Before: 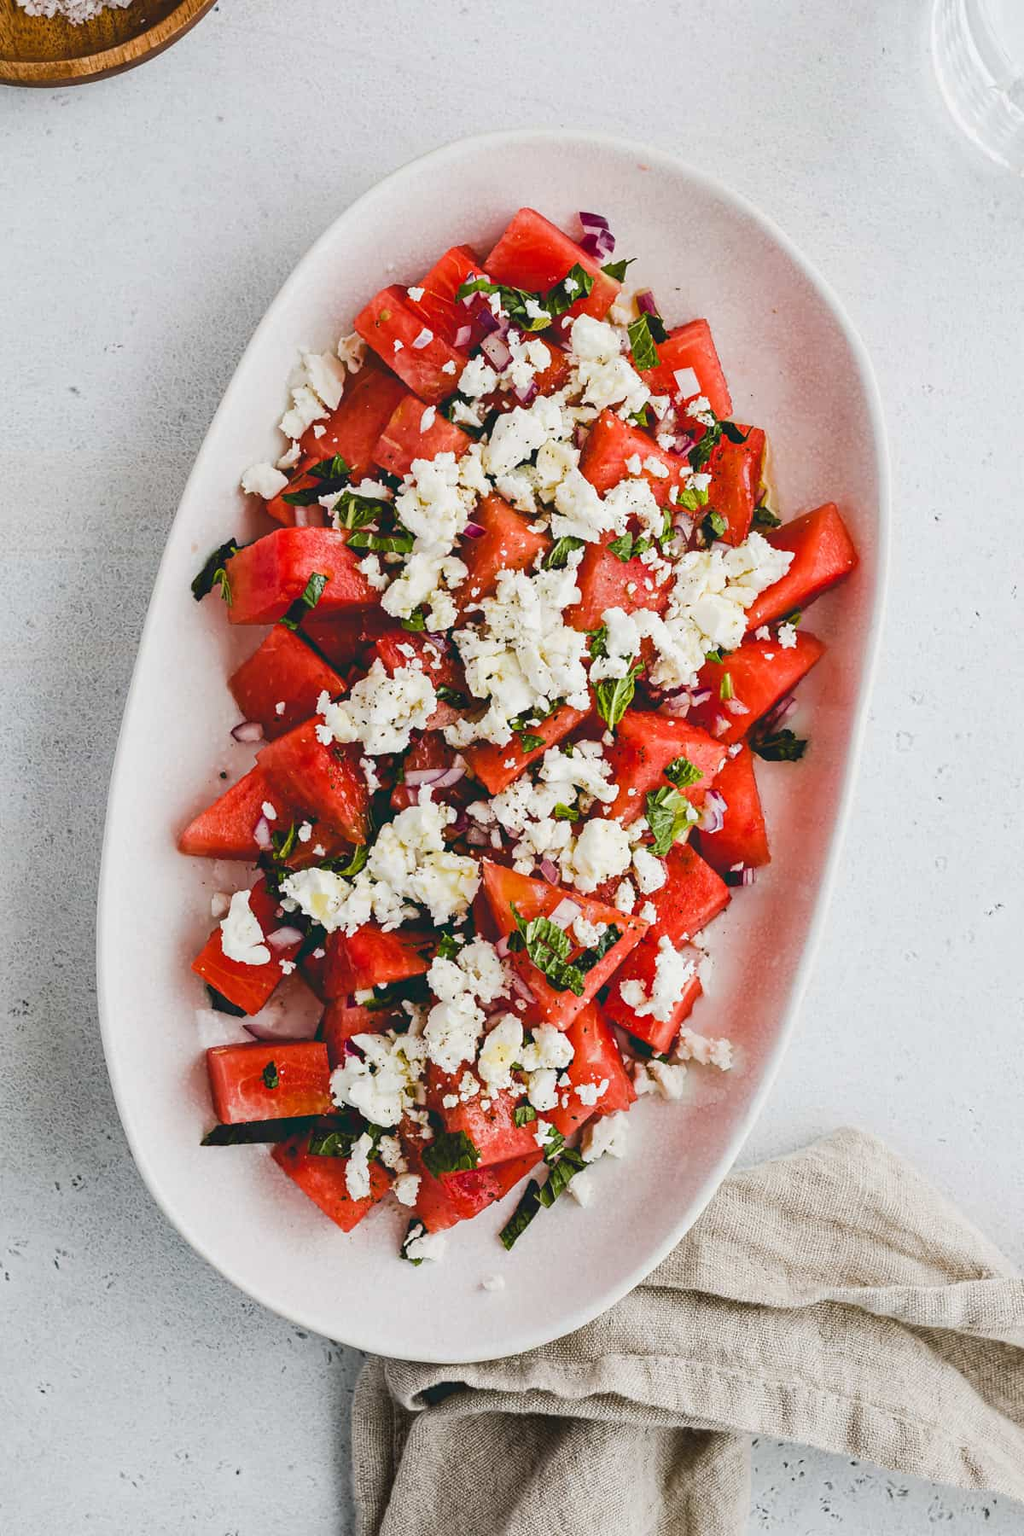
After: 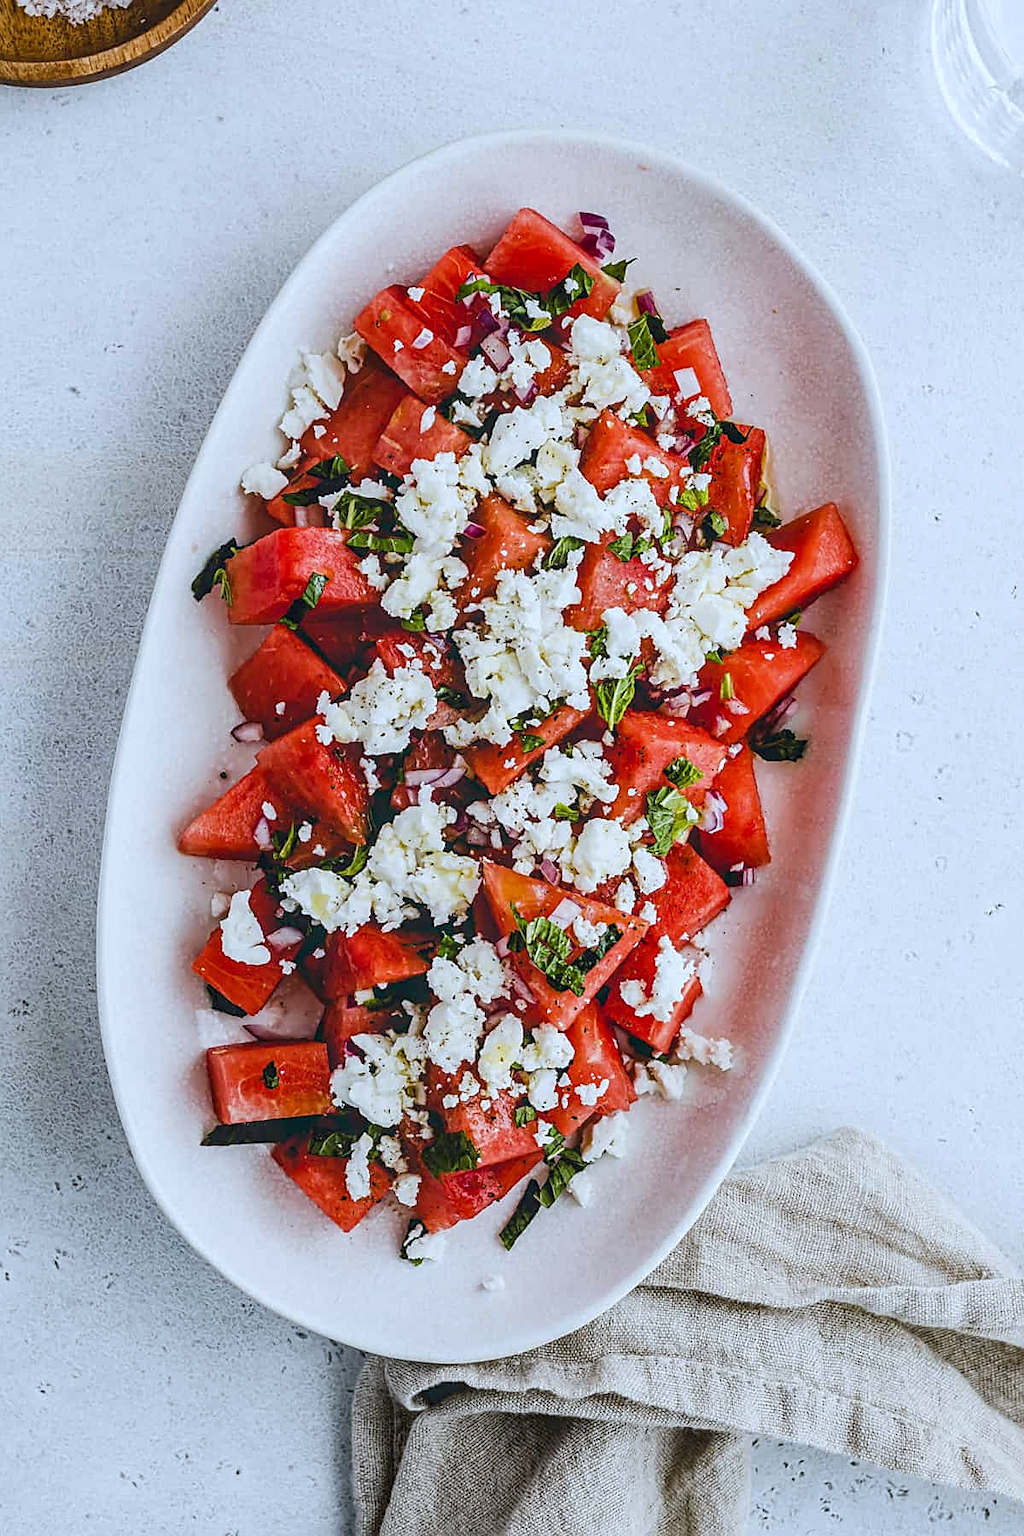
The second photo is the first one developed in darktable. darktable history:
local contrast: on, module defaults
white balance: red 0.924, blue 1.095
base curve: curves: ch0 [(0, 0) (0.283, 0.295) (1, 1)], preserve colors none
sharpen: on, module defaults
